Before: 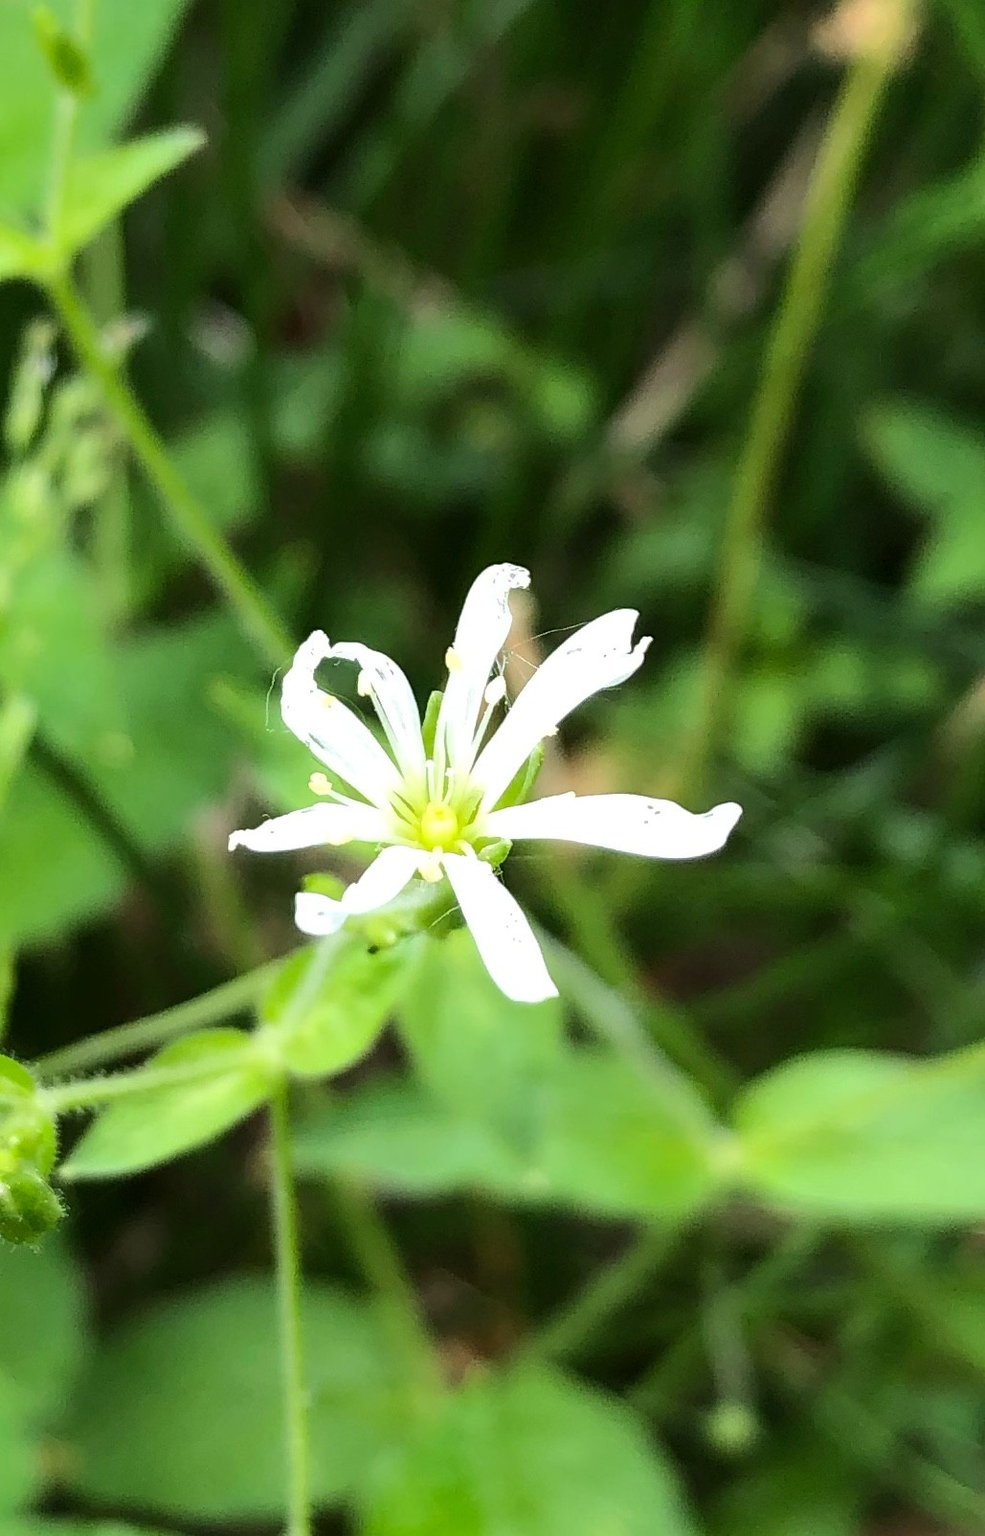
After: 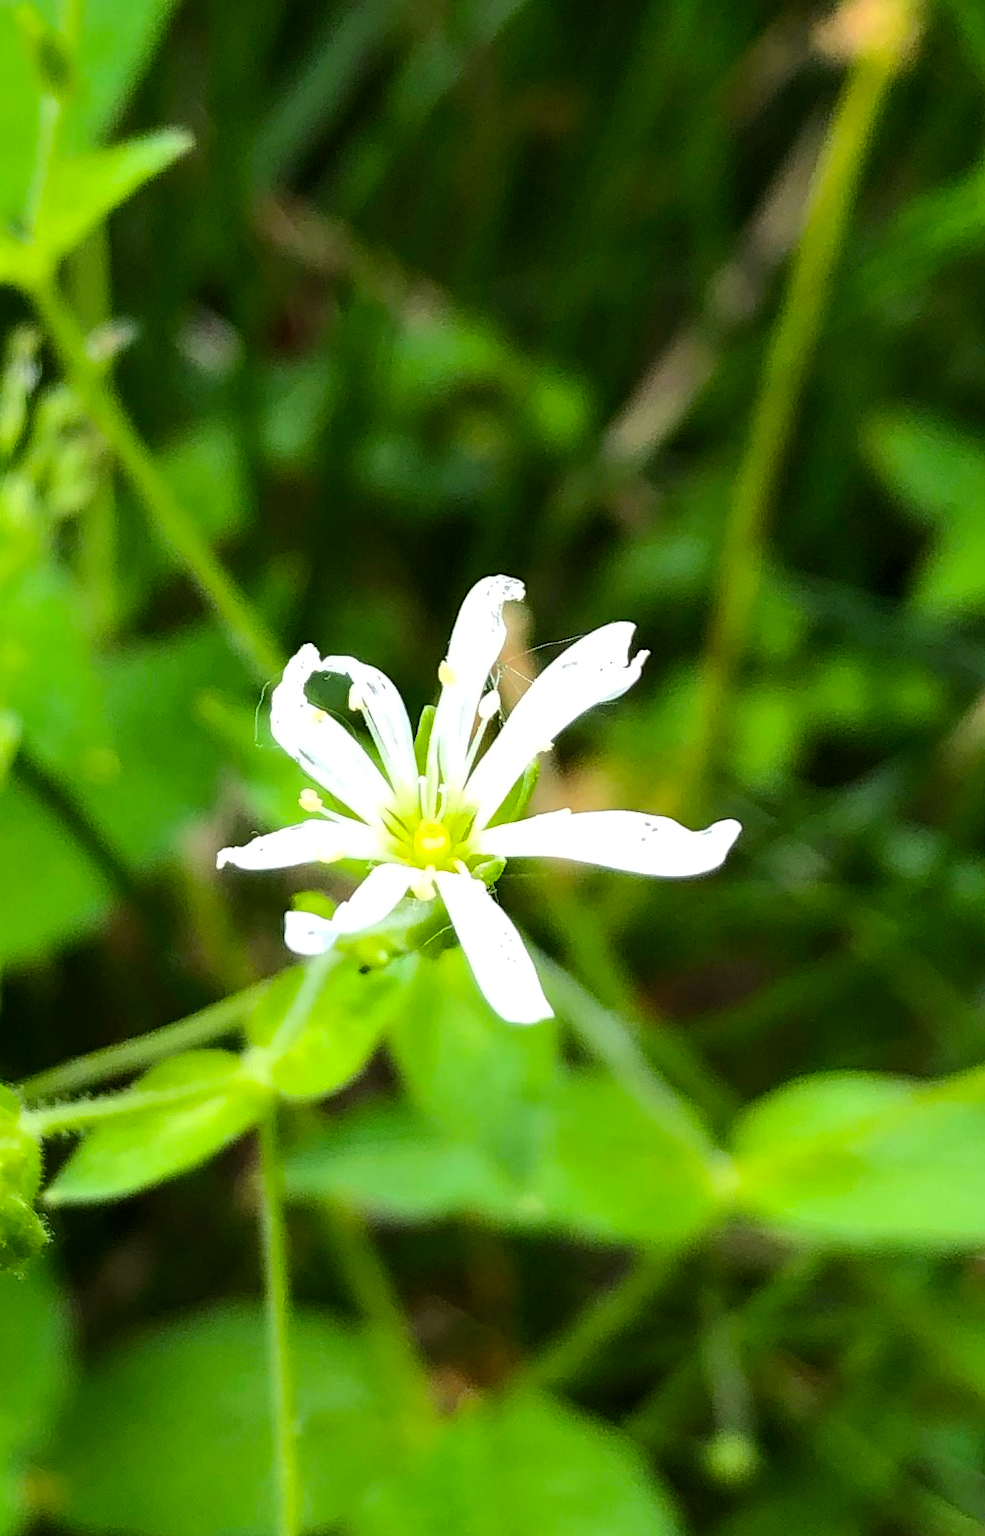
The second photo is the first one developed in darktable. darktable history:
color balance rgb: perceptual saturation grading › global saturation 25%, global vibrance 20%
contrast equalizer: octaves 7, y [[0.6 ×6], [0.55 ×6], [0 ×6], [0 ×6], [0 ×6]], mix 0.15
crop: left 1.743%, right 0.268%, bottom 2.011%
